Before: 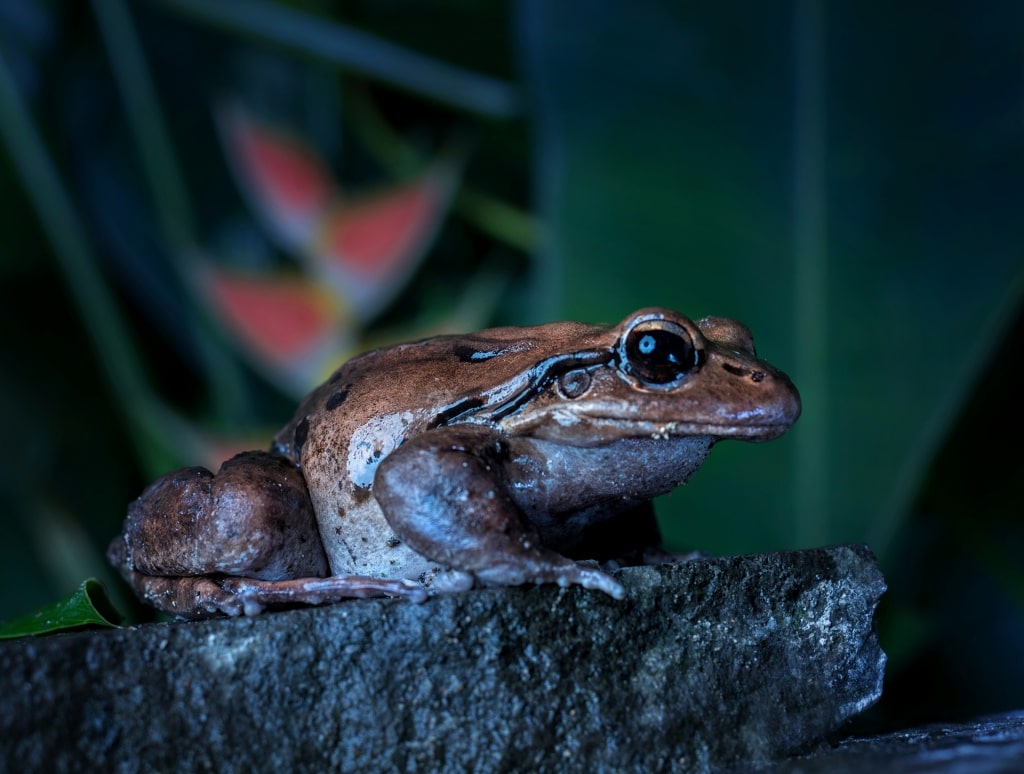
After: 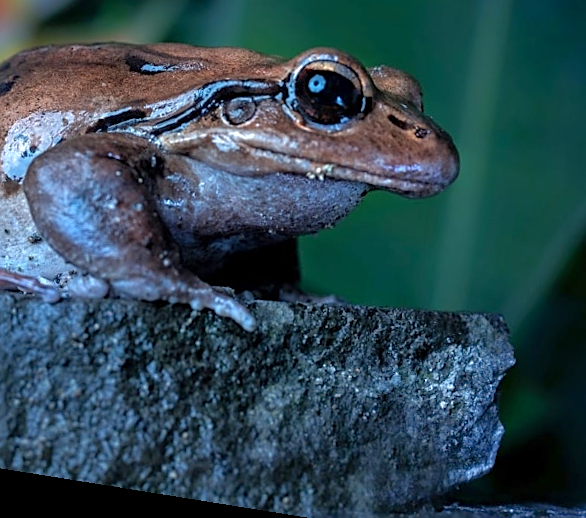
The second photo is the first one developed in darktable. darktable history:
sharpen: on, module defaults
tone equalizer: on, module defaults
crop: left 34.479%, top 38.822%, right 13.718%, bottom 5.172%
shadows and highlights: on, module defaults
exposure: exposure 0.3 EV, compensate highlight preservation false
rotate and perspective: rotation 9.12°, automatic cropping off
